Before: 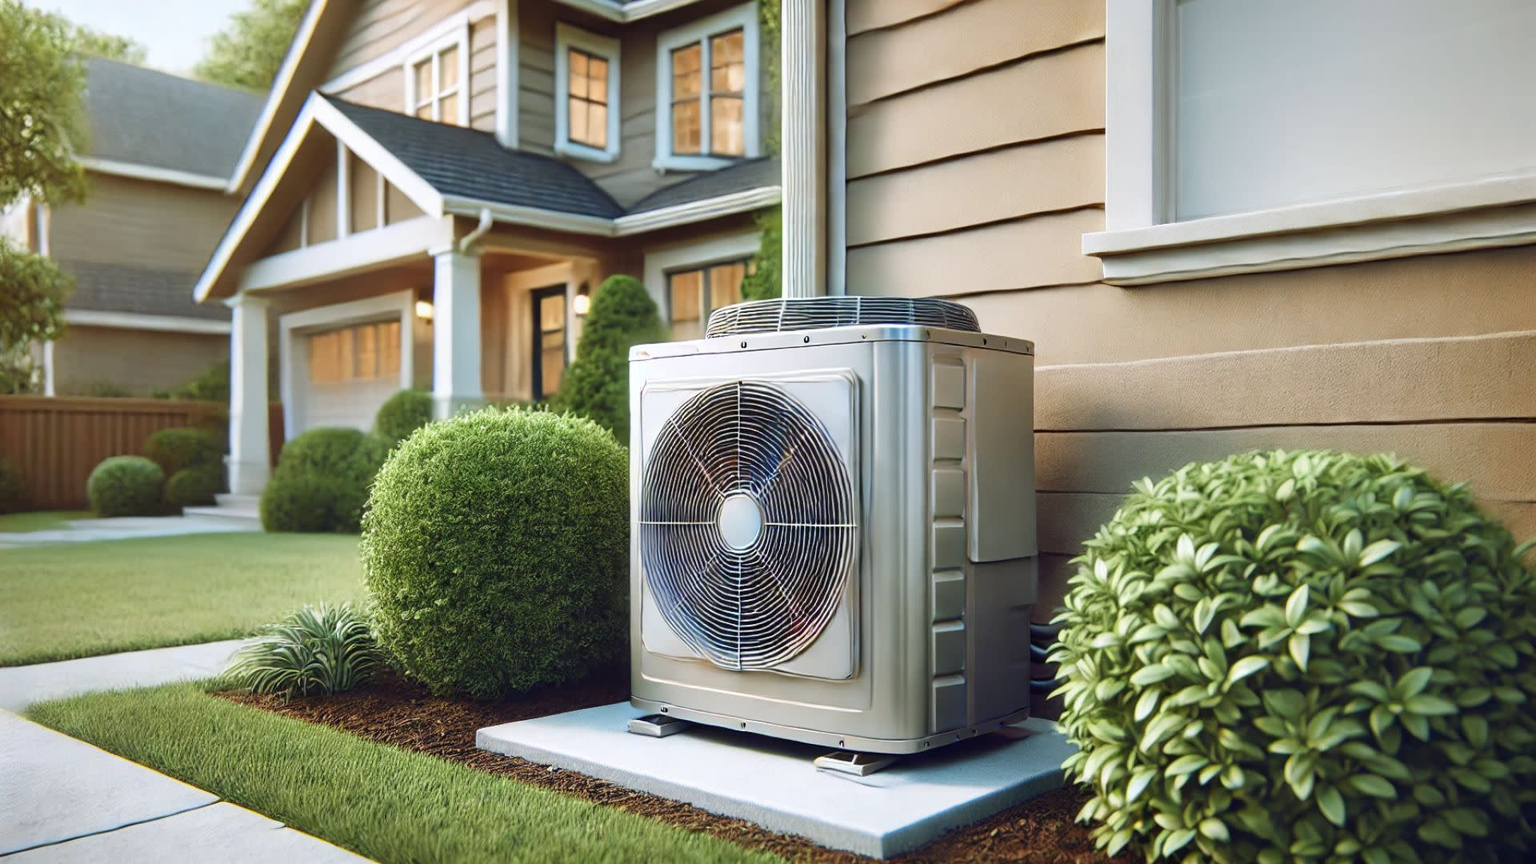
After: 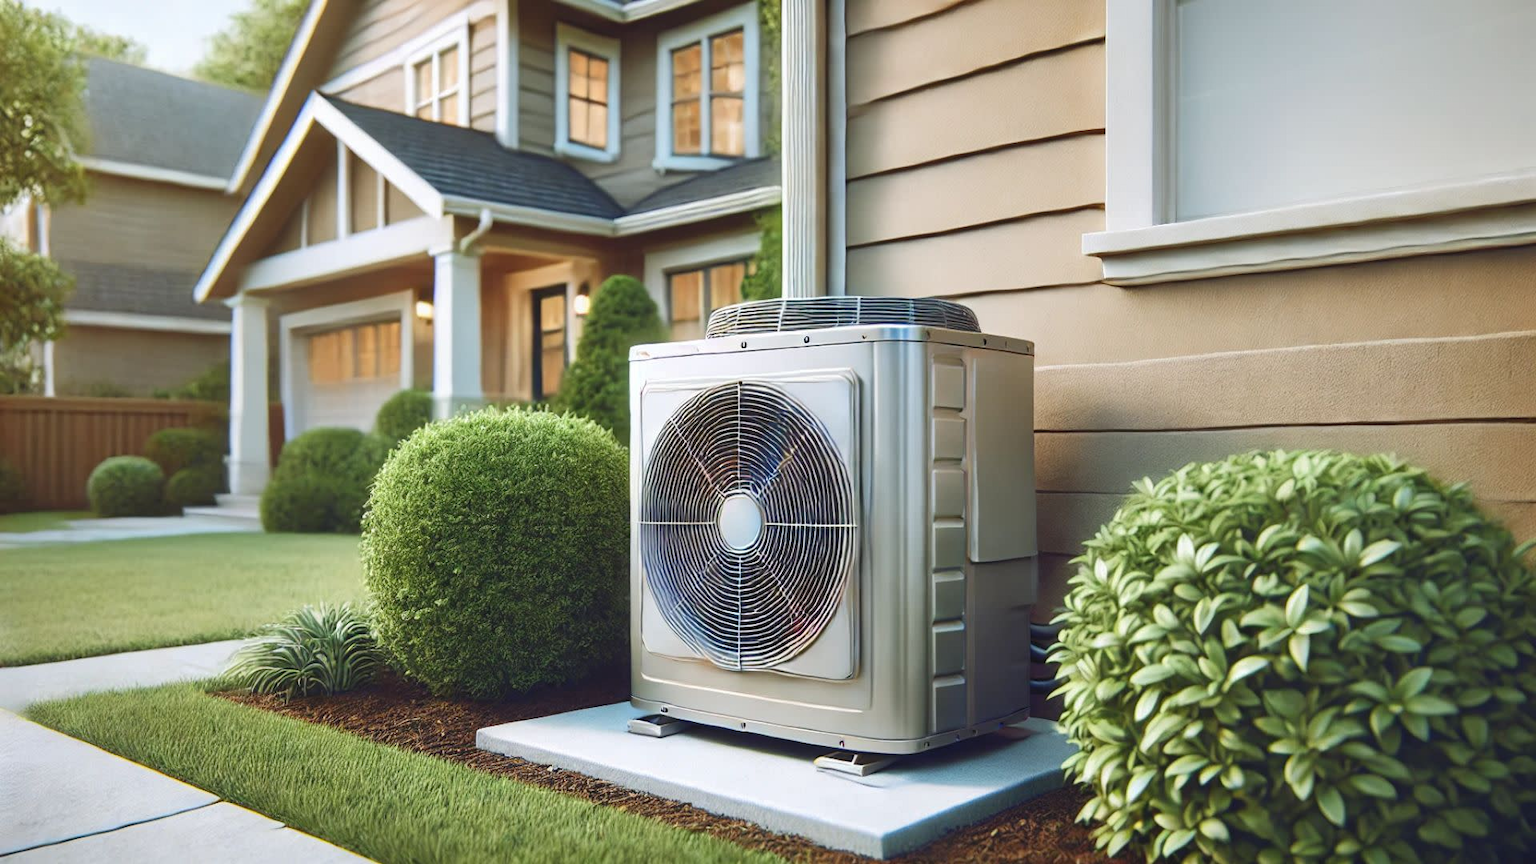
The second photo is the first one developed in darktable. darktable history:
tone curve: curves: ch0 [(0, 0) (0.003, 0.04) (0.011, 0.053) (0.025, 0.077) (0.044, 0.104) (0.069, 0.127) (0.1, 0.15) (0.136, 0.177) (0.177, 0.215) (0.224, 0.254) (0.277, 0.3) (0.335, 0.355) (0.399, 0.41) (0.468, 0.477) (0.543, 0.554) (0.623, 0.636) (0.709, 0.72) (0.801, 0.804) (0.898, 0.892) (1, 1)], color space Lab, independent channels, preserve colors none
